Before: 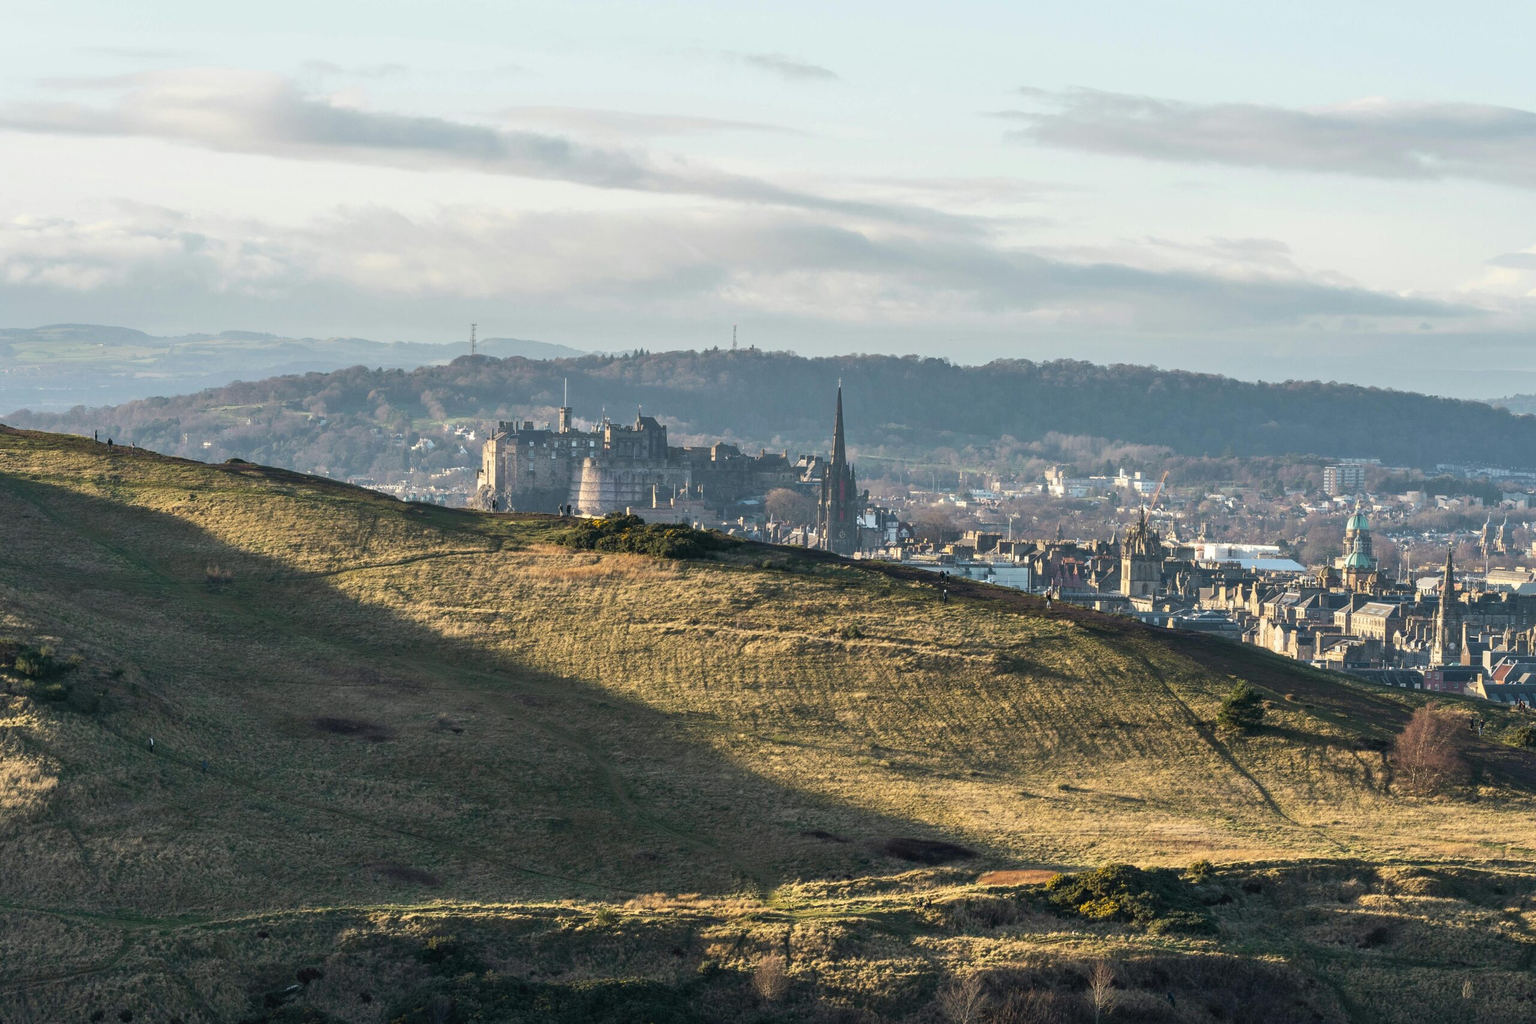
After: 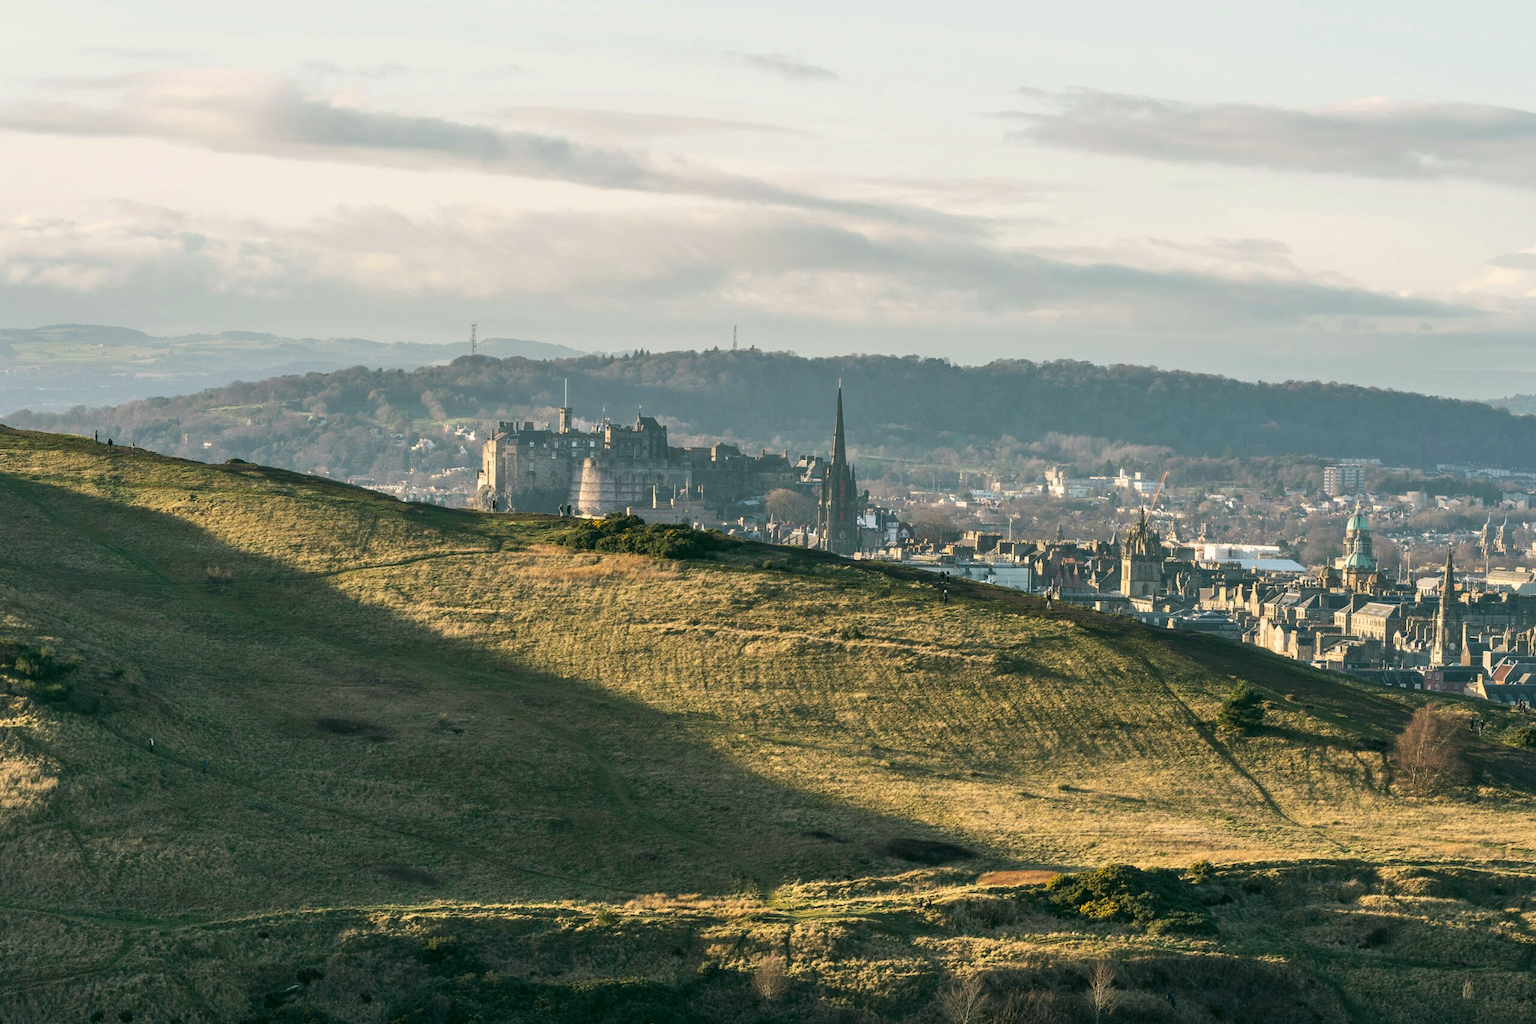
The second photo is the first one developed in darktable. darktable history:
color correction: highlights a* 3.97, highlights b* 4.92, shadows a* -8.32, shadows b* 5.04
